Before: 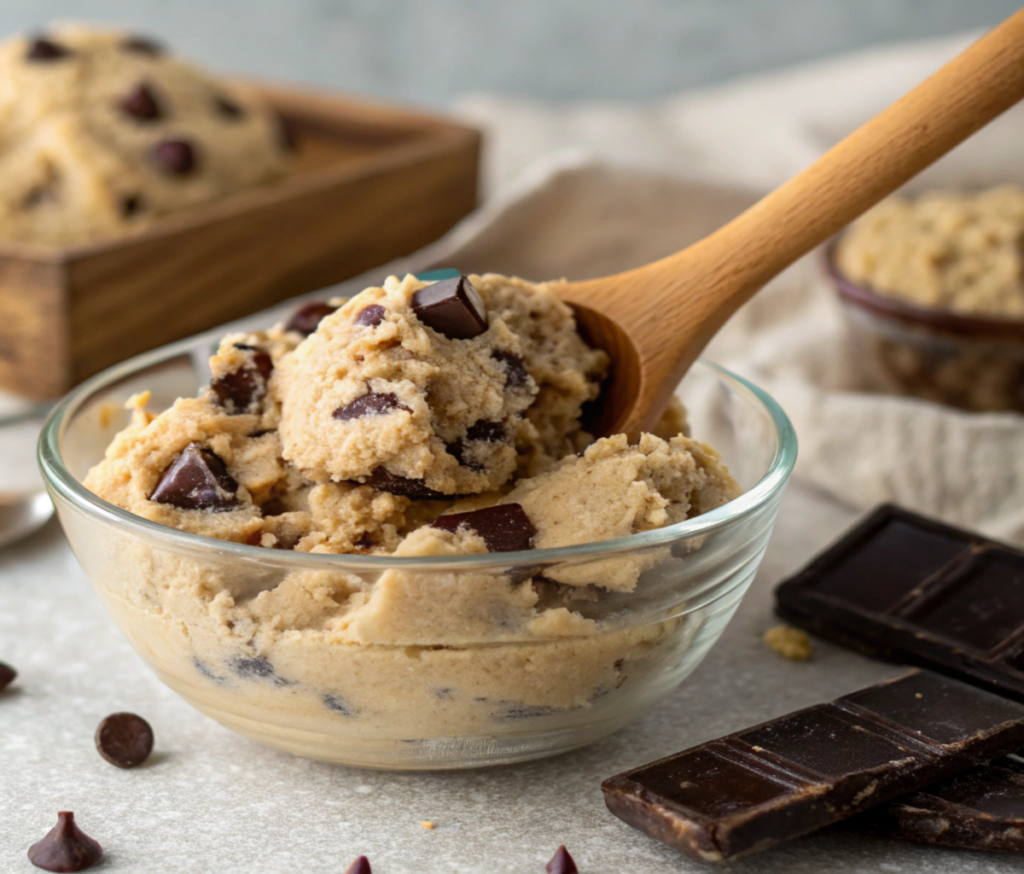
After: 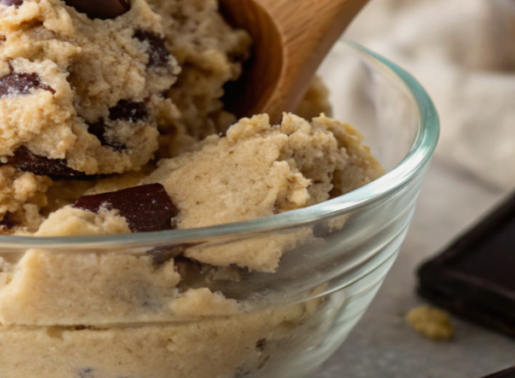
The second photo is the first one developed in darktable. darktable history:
exposure: exposure -0.064 EV, compensate highlight preservation false
crop: left 35.03%, top 36.625%, right 14.663%, bottom 20.057%
